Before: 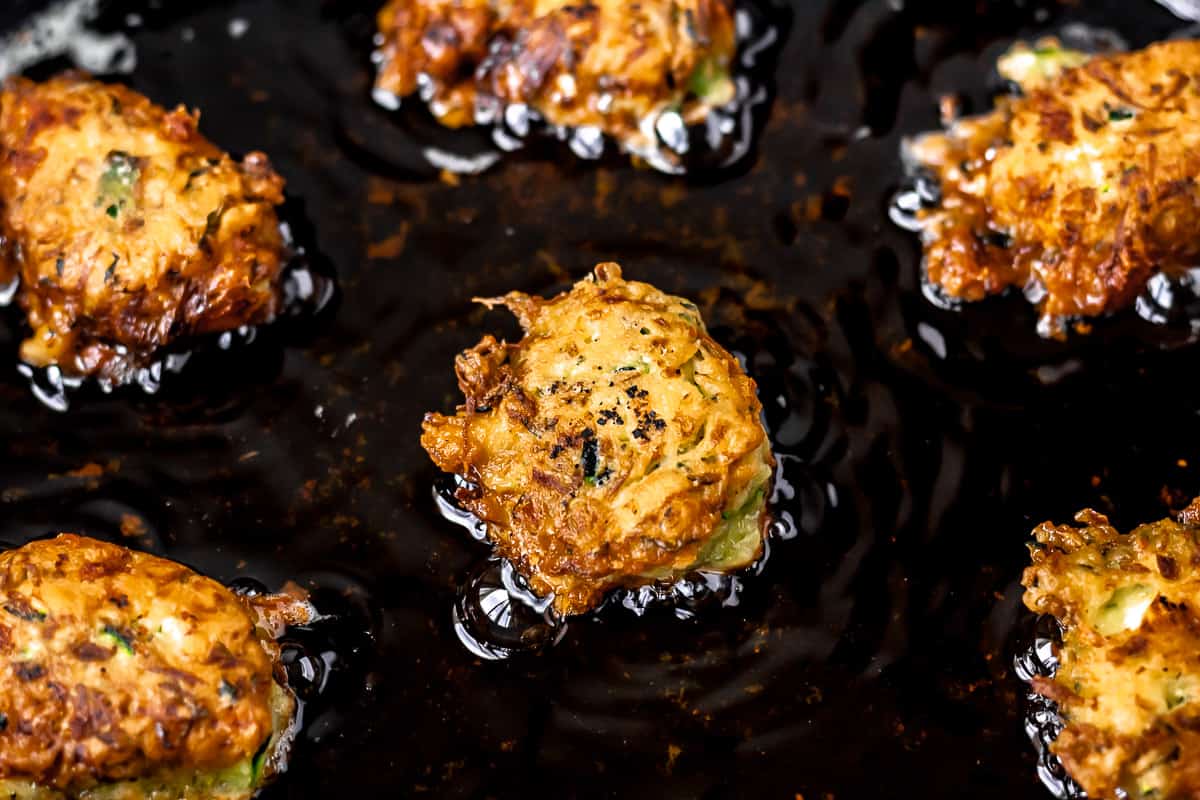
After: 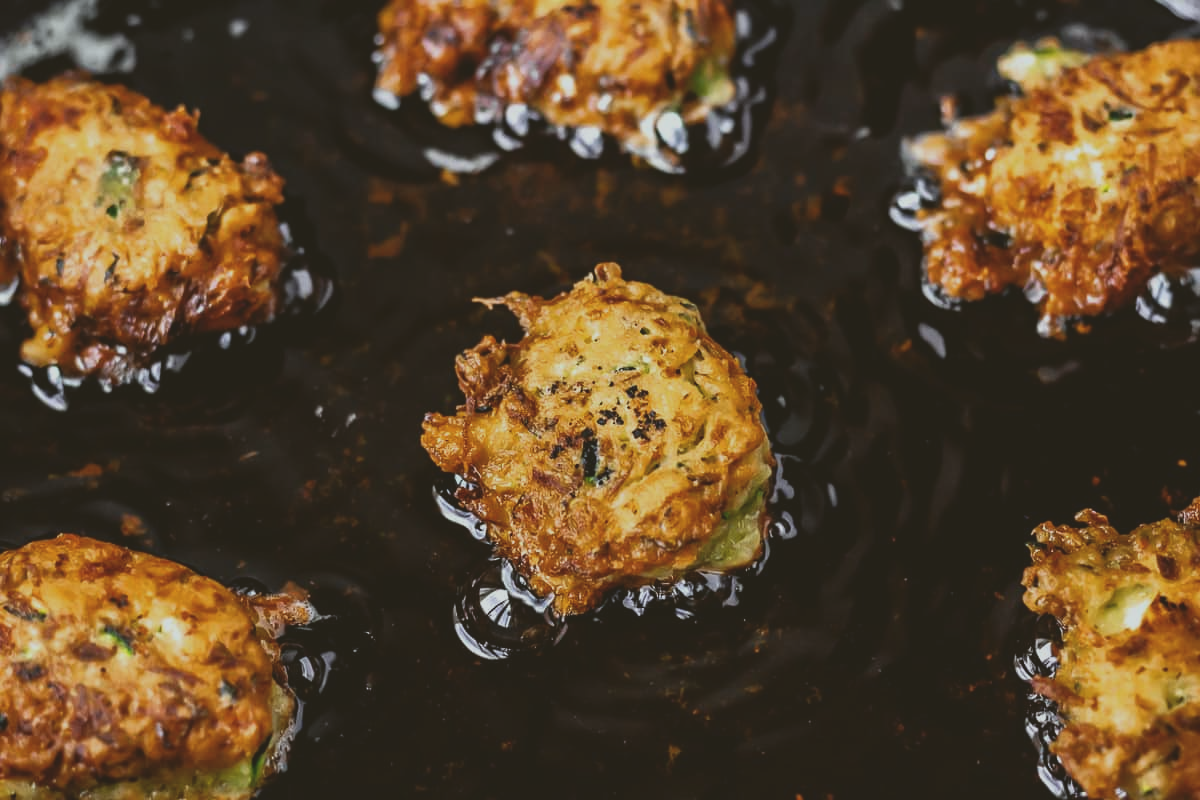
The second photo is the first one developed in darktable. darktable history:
exposure: black level correction -0.015, exposure -0.5 EV, compensate highlight preservation false
color balance: lift [1.004, 1.002, 1.002, 0.998], gamma [1, 1.007, 1.002, 0.993], gain [1, 0.977, 1.013, 1.023], contrast -3.64%
